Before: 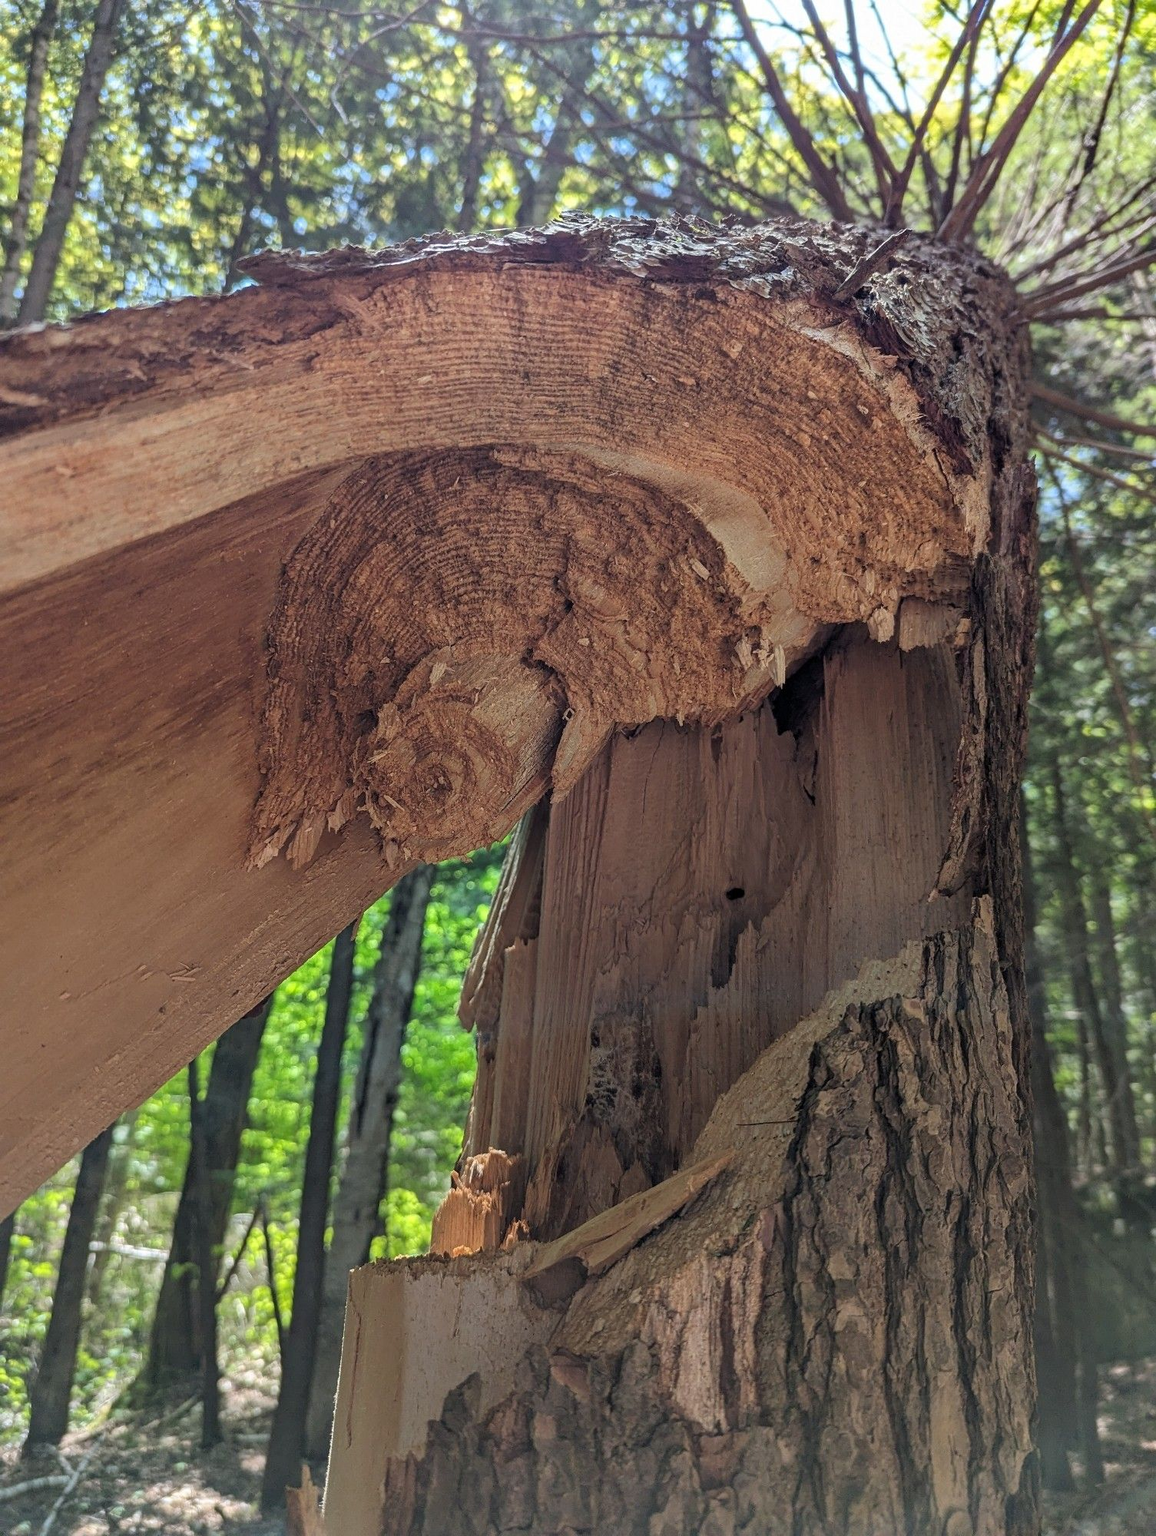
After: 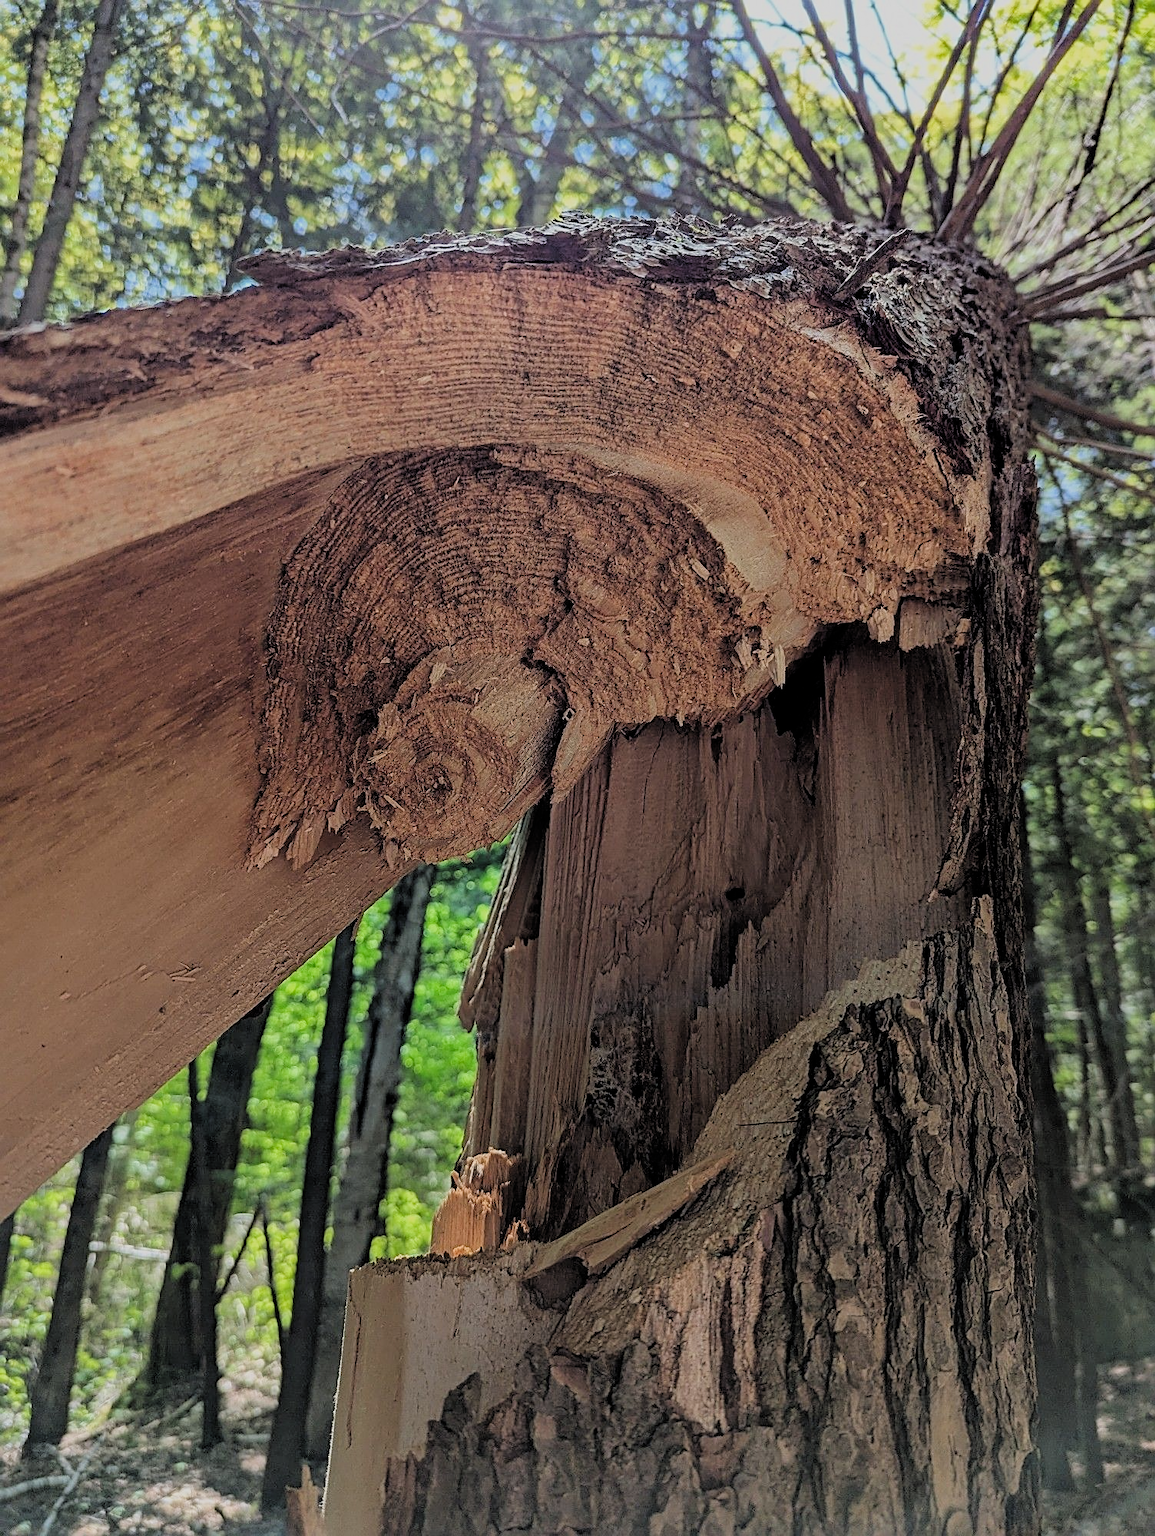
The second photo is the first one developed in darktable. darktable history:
sharpen: on, module defaults
filmic rgb: black relative exposure -4.68 EV, white relative exposure 4.77 EV, hardness 2.36, latitude 36.71%, contrast 1.048, highlights saturation mix 1.65%, shadows ↔ highlights balance 1.17%, add noise in highlights 0, color science v3 (2019), use custom middle-gray values true, contrast in highlights soft
